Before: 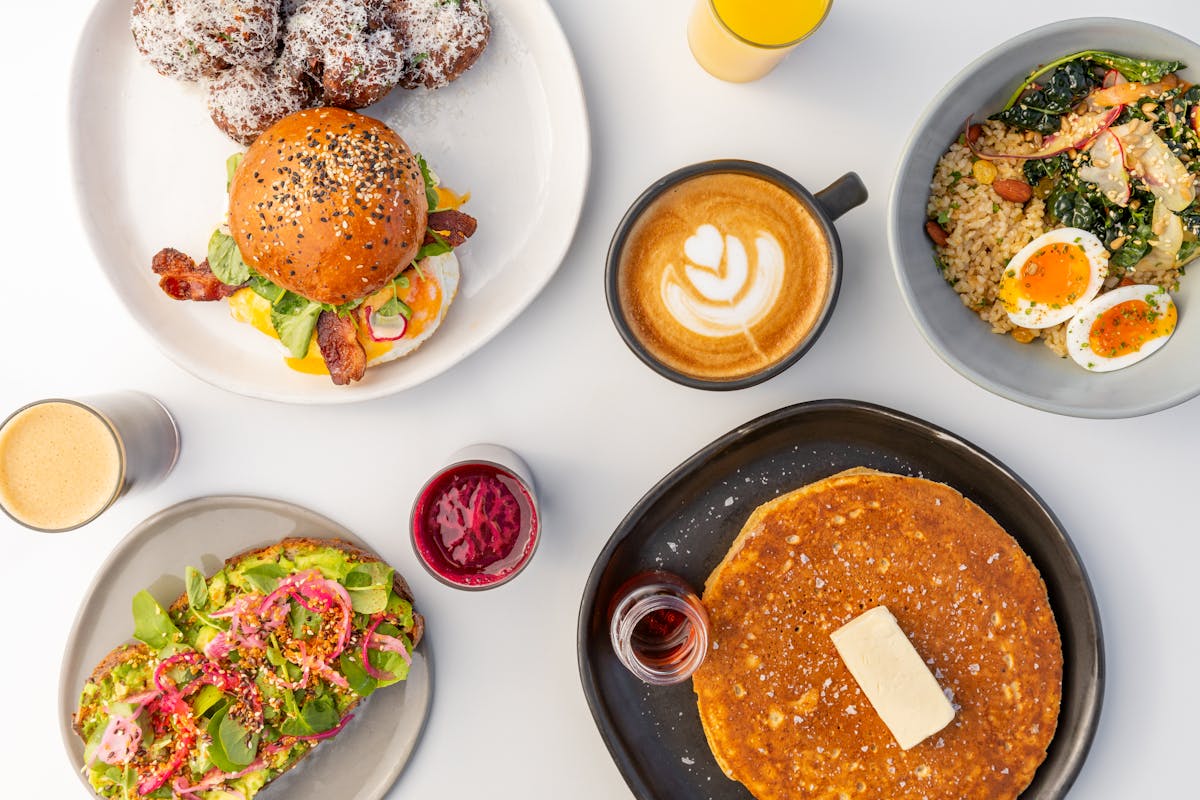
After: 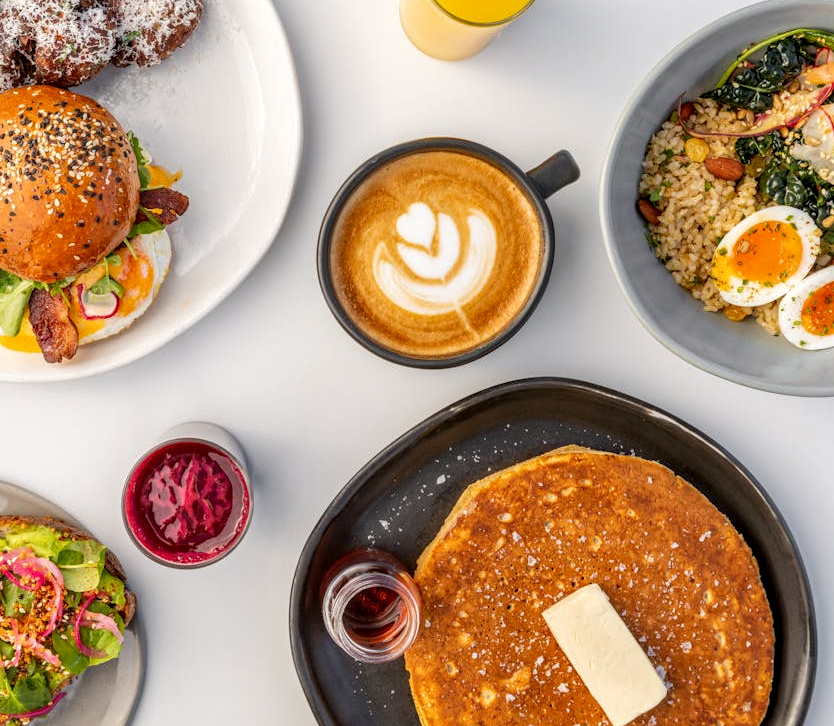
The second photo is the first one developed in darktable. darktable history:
crop and rotate: left 24.034%, top 2.838%, right 6.406%, bottom 6.299%
local contrast: detail 130%
